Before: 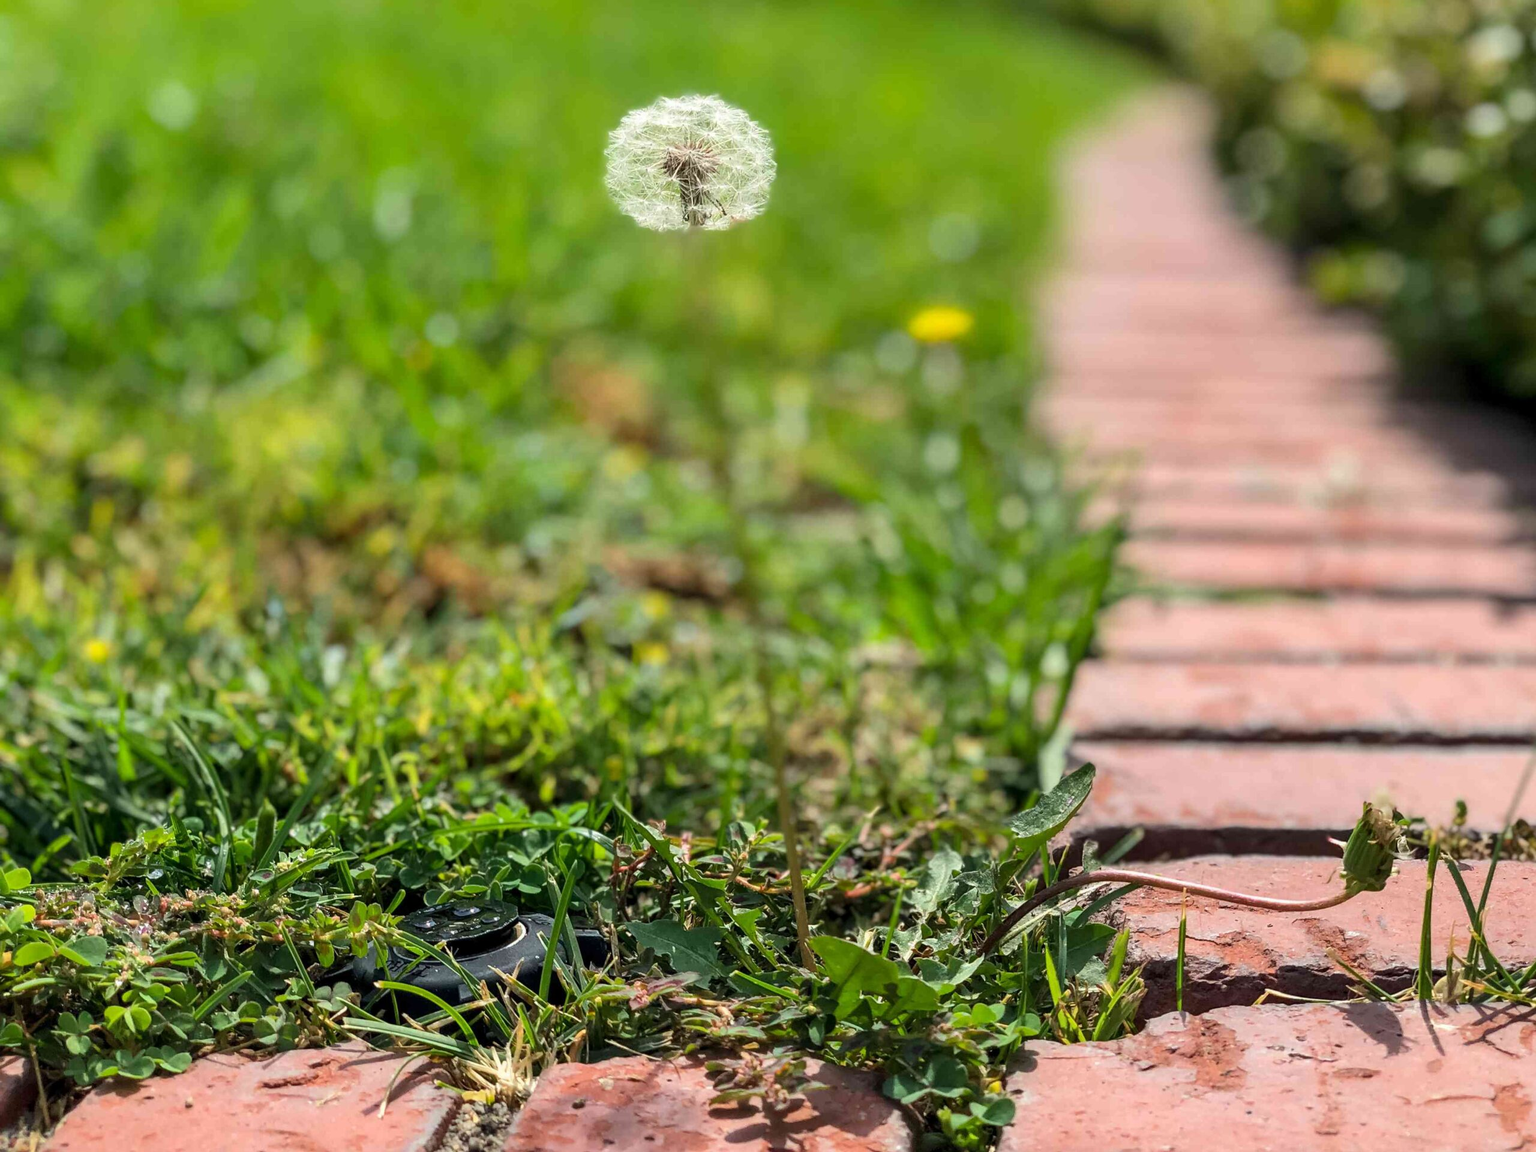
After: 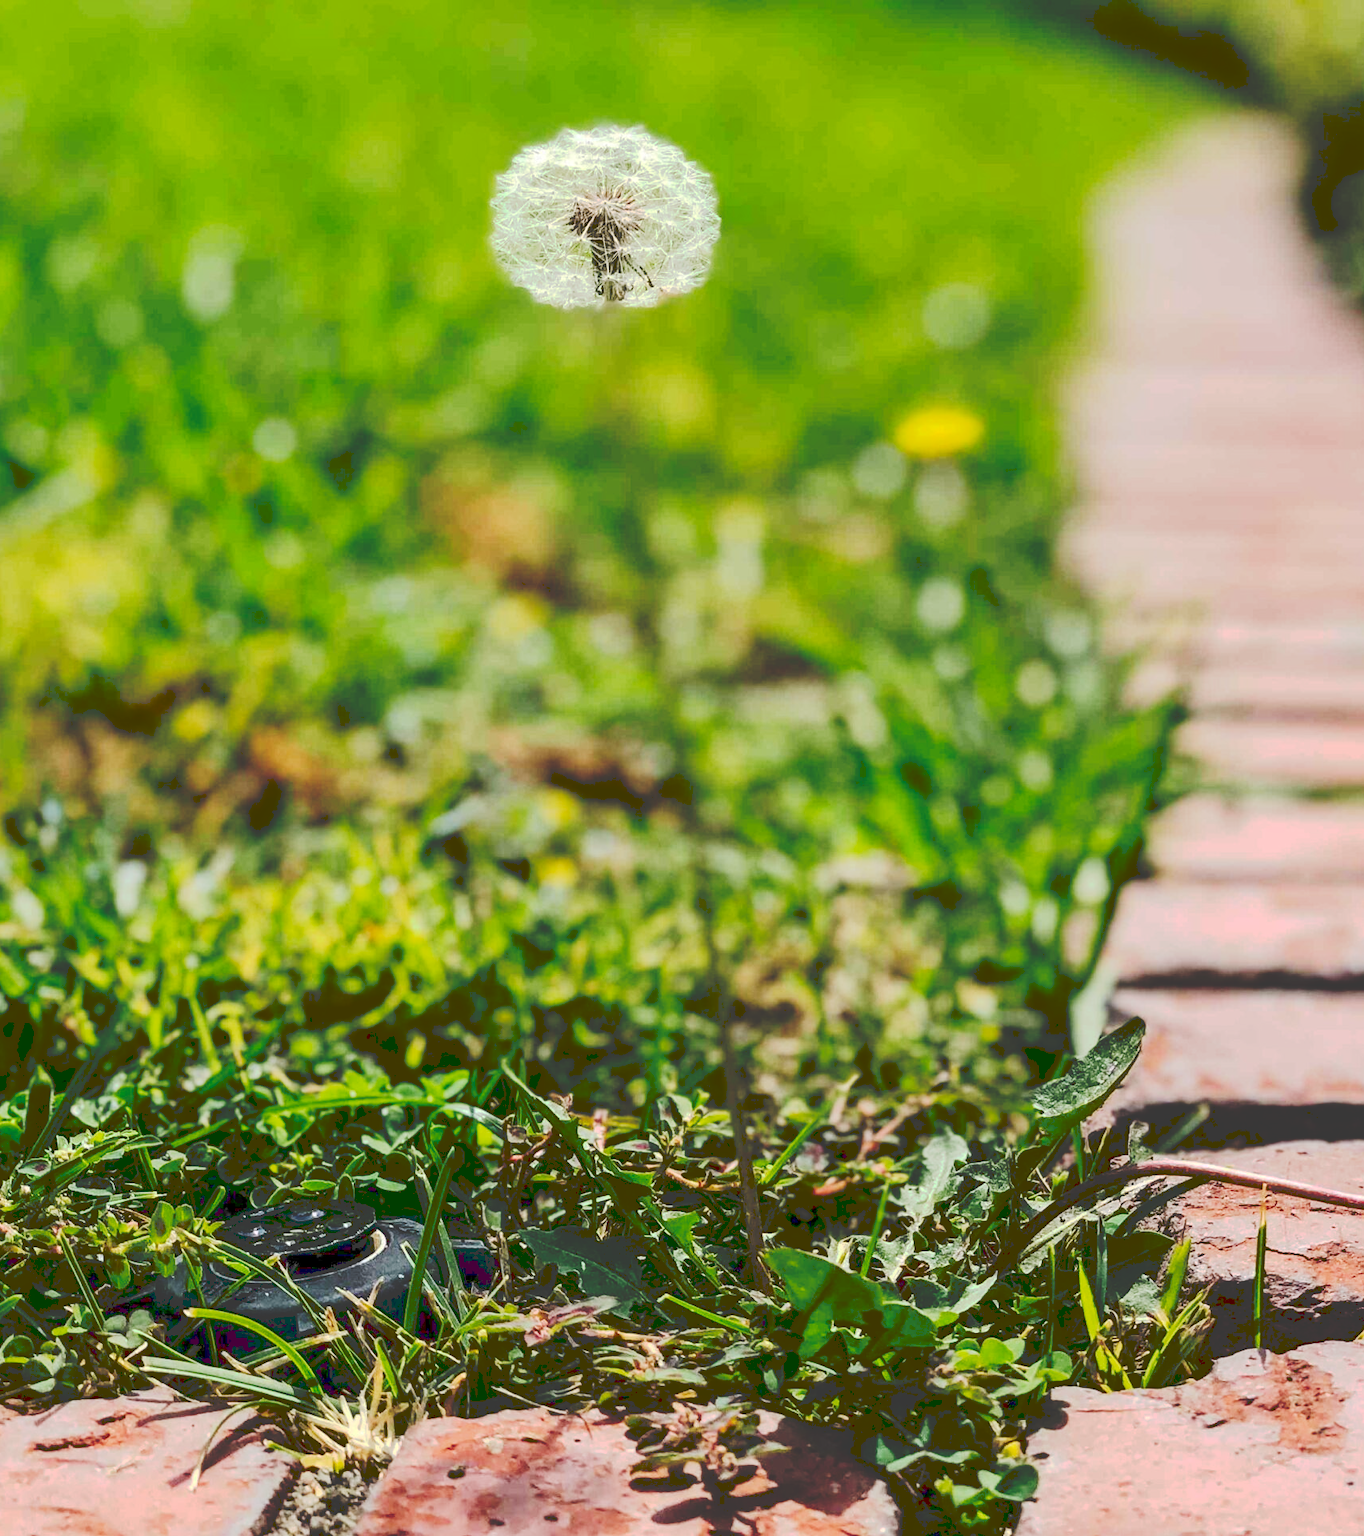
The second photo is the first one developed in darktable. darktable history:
crop: left 15.419%, right 17.914%
local contrast: mode bilateral grid, contrast 10, coarseness 25, detail 115%, midtone range 0.2
contrast brightness saturation: contrast 0.21, brightness -0.11, saturation 0.21
tone curve: curves: ch0 [(0, 0) (0.003, 0.232) (0.011, 0.232) (0.025, 0.232) (0.044, 0.233) (0.069, 0.234) (0.1, 0.237) (0.136, 0.247) (0.177, 0.258) (0.224, 0.283) (0.277, 0.332) (0.335, 0.401) (0.399, 0.483) (0.468, 0.56) (0.543, 0.637) (0.623, 0.706) (0.709, 0.764) (0.801, 0.816) (0.898, 0.859) (1, 1)], preserve colors none
